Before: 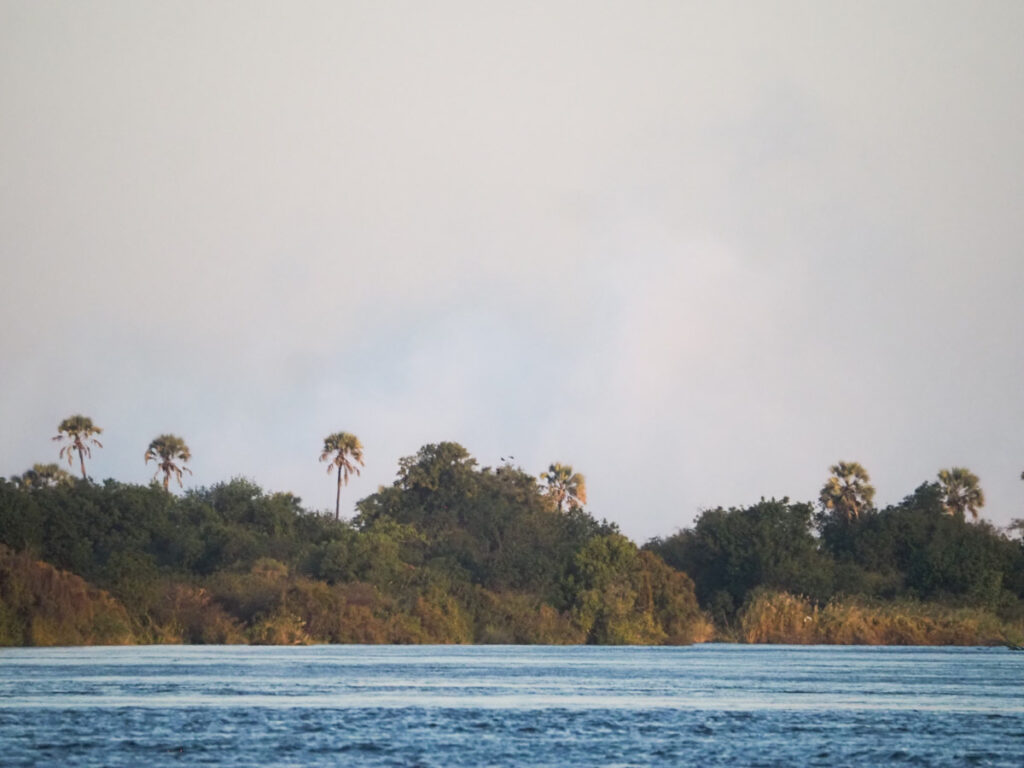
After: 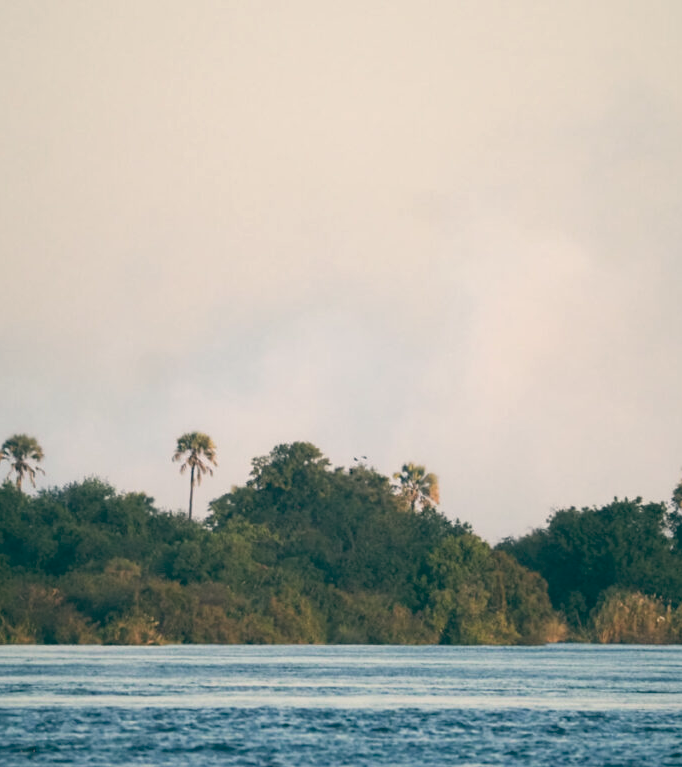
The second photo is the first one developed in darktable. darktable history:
base curve: preserve colors none
contrast brightness saturation: saturation -0.1
crop and rotate: left 14.436%, right 18.898%
color balance: lift [1.005, 0.99, 1.007, 1.01], gamma [1, 0.979, 1.011, 1.021], gain [0.923, 1.098, 1.025, 0.902], input saturation 90.45%, contrast 7.73%, output saturation 105.91%
